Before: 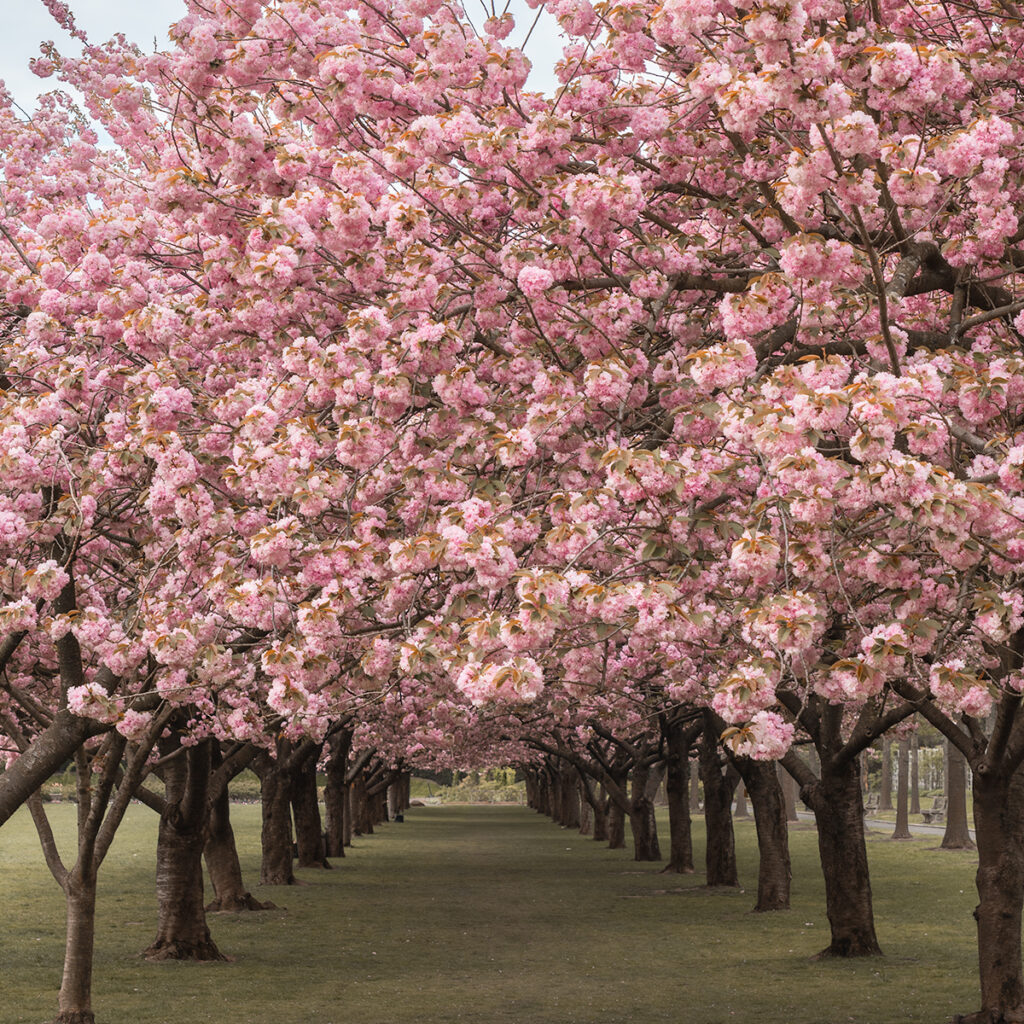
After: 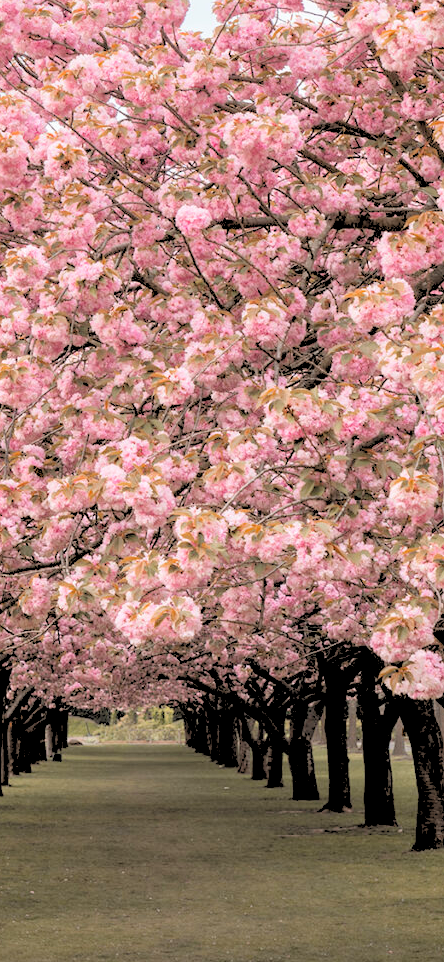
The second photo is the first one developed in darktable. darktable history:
rgb levels: levels [[0.027, 0.429, 0.996], [0, 0.5, 1], [0, 0.5, 1]]
crop: left 33.452%, top 6.025%, right 23.155%
